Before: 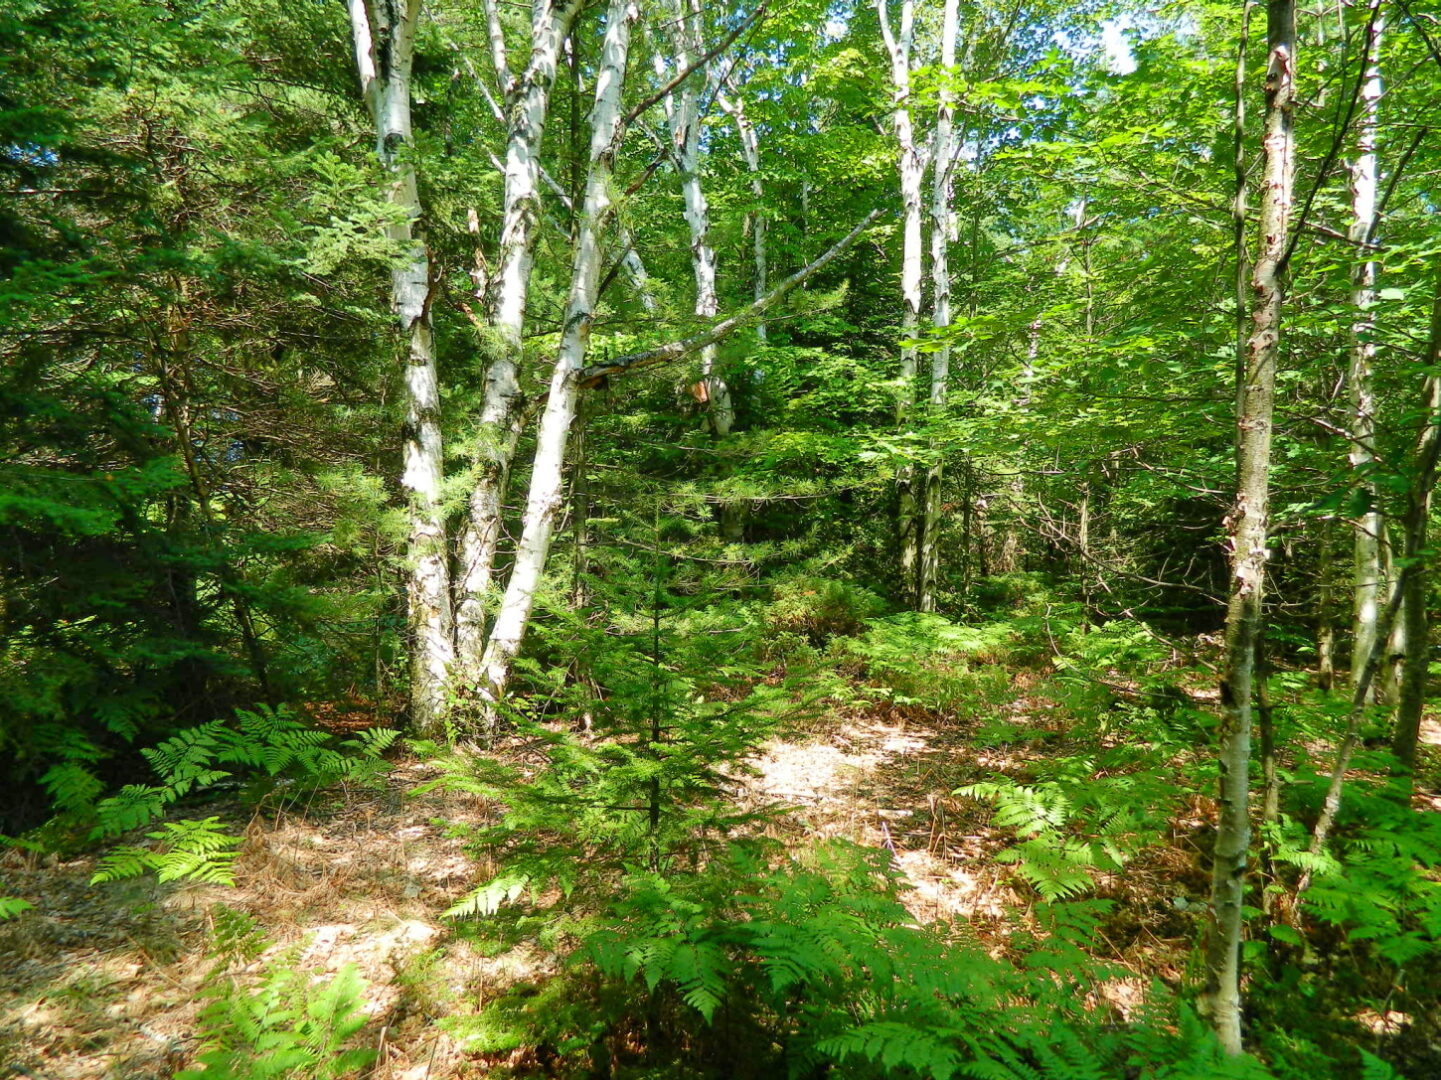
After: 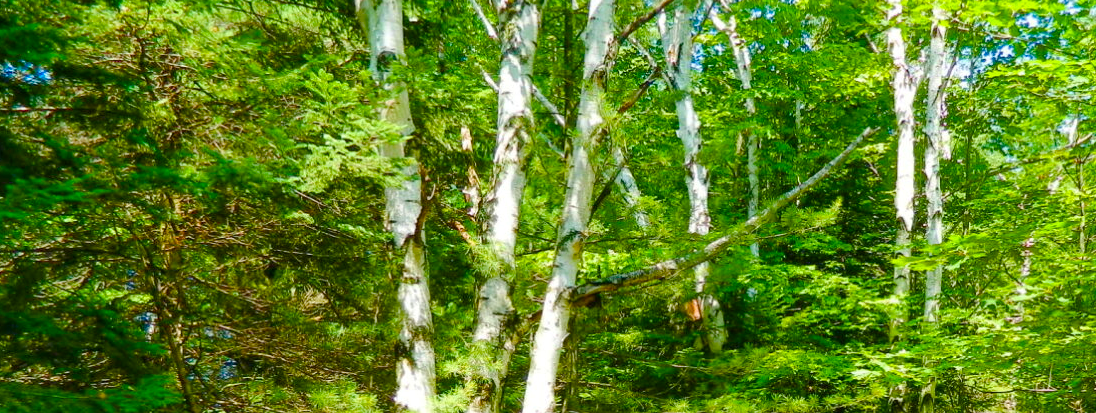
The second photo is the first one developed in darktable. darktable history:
color balance rgb: linear chroma grading › global chroma 25.375%, perceptual saturation grading › global saturation 20%, perceptual saturation grading › highlights -25.413%, perceptual saturation grading › shadows 24.583%, perceptual brilliance grading › mid-tones 9.49%, perceptual brilliance grading › shadows 14.342%
crop: left 0.53%, top 7.64%, right 23.365%, bottom 54.033%
